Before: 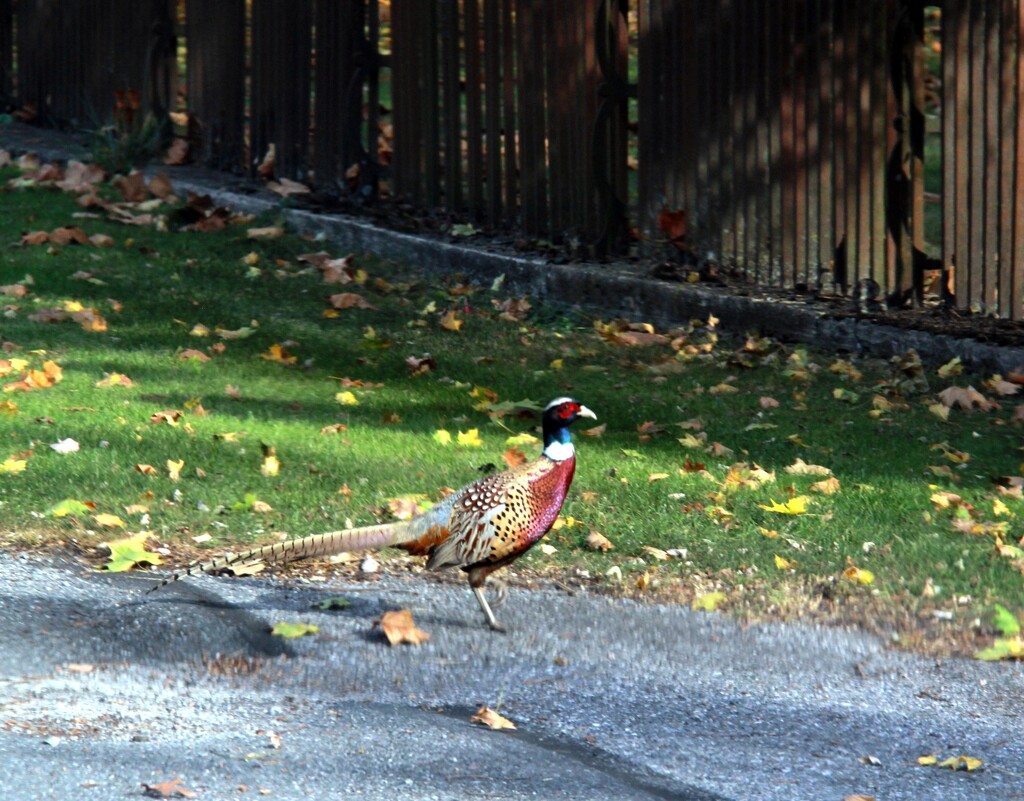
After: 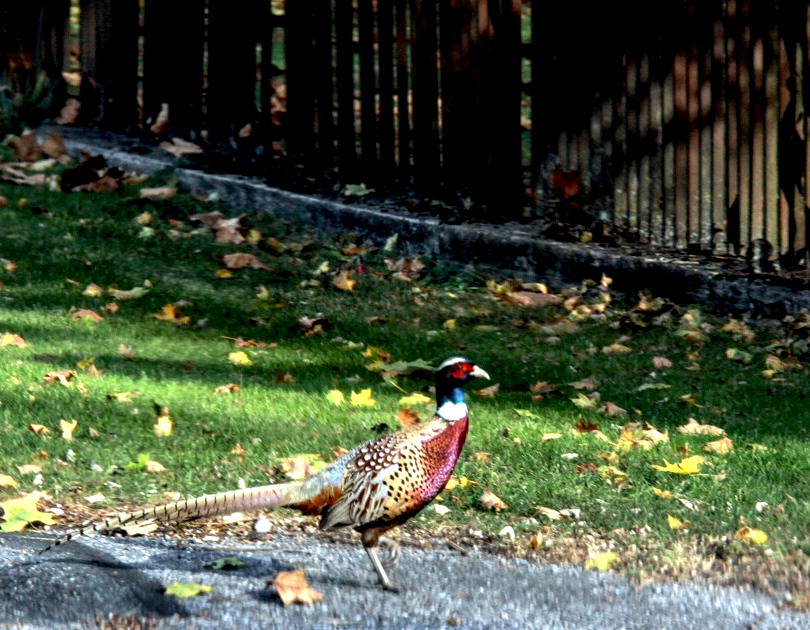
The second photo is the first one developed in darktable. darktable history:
crop and rotate: left 10.512%, top 5.074%, right 10.321%, bottom 16.177%
local contrast: detail 150%
exposure: black level correction 0.007, exposure 0.091 EV, compensate highlight preservation false
